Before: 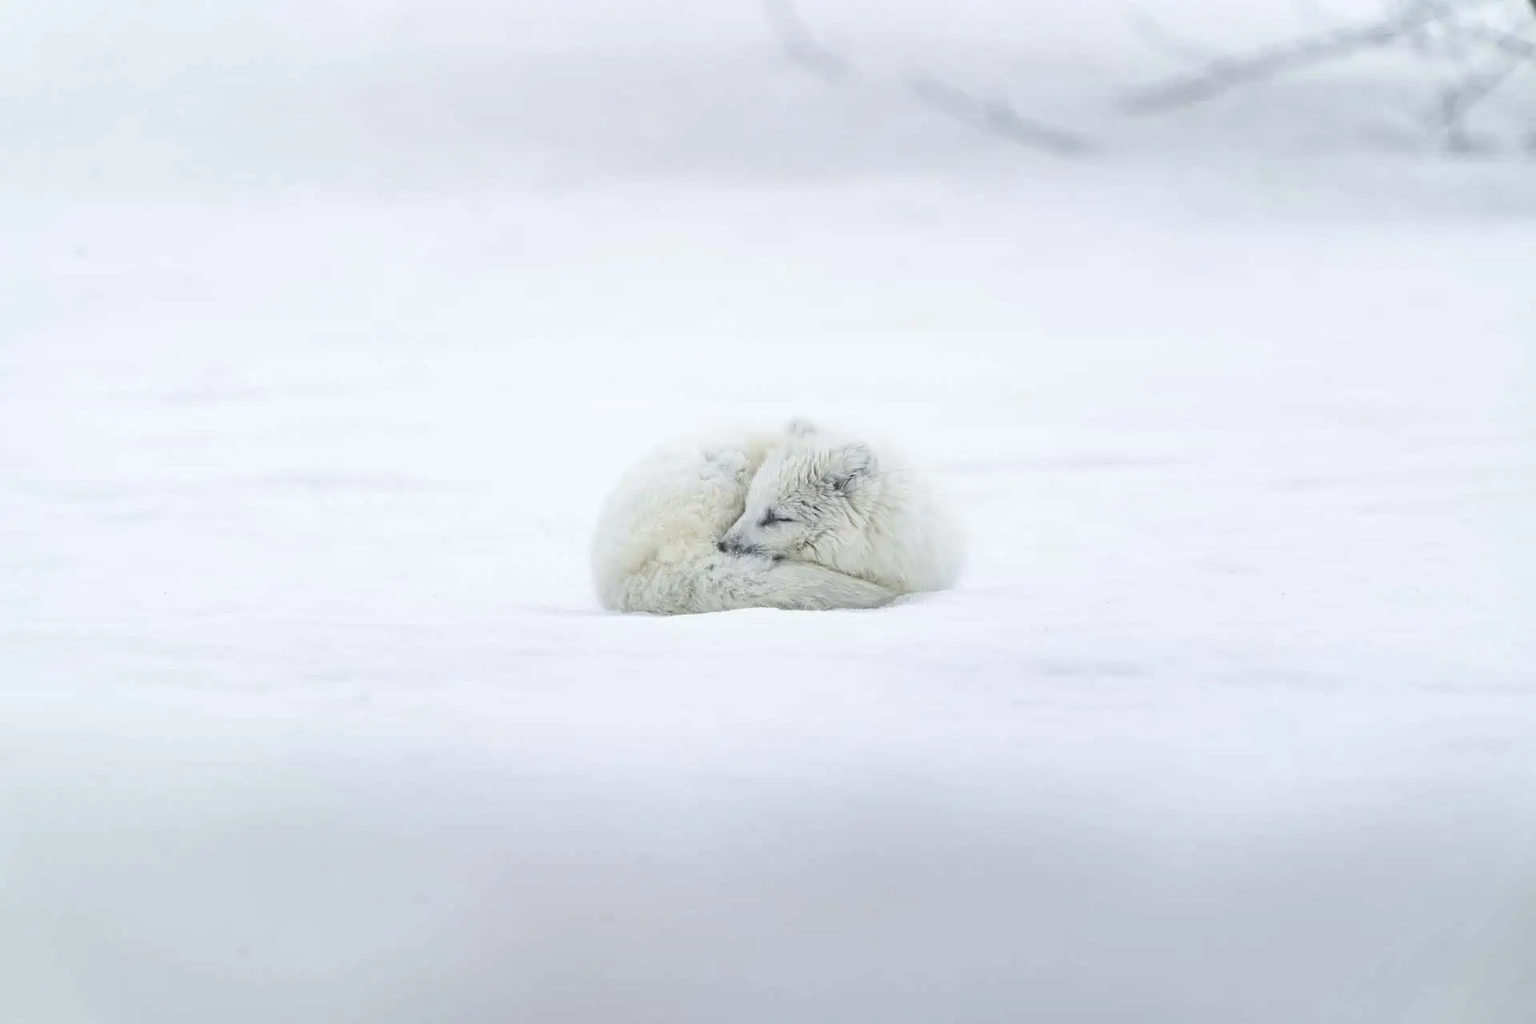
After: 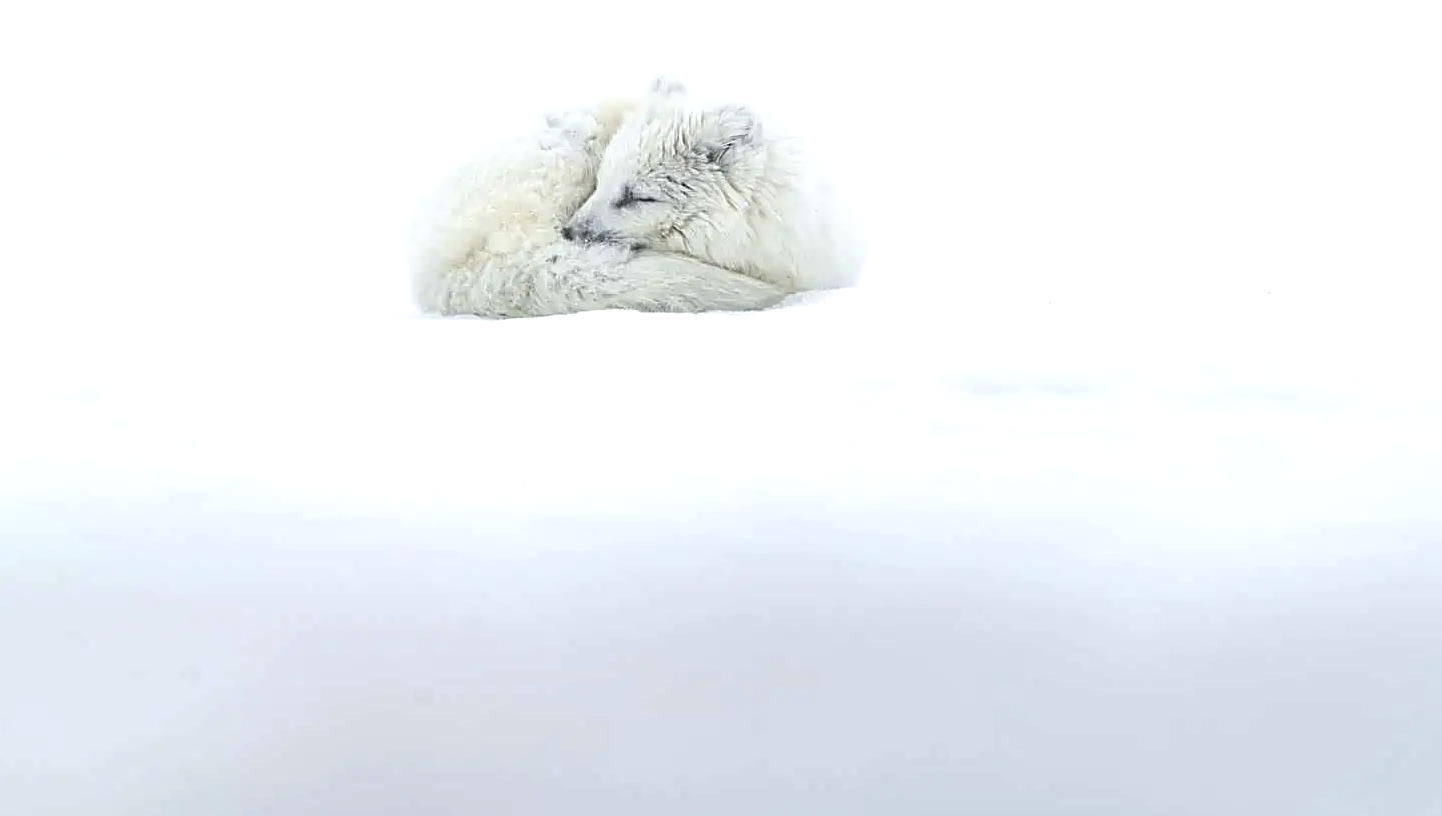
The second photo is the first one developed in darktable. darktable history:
sharpen: on, module defaults
exposure: exposure 0.359 EV, compensate exposure bias true, compensate highlight preservation false
crop and rotate: left 17.457%, top 35.172%, right 7.435%, bottom 1.019%
